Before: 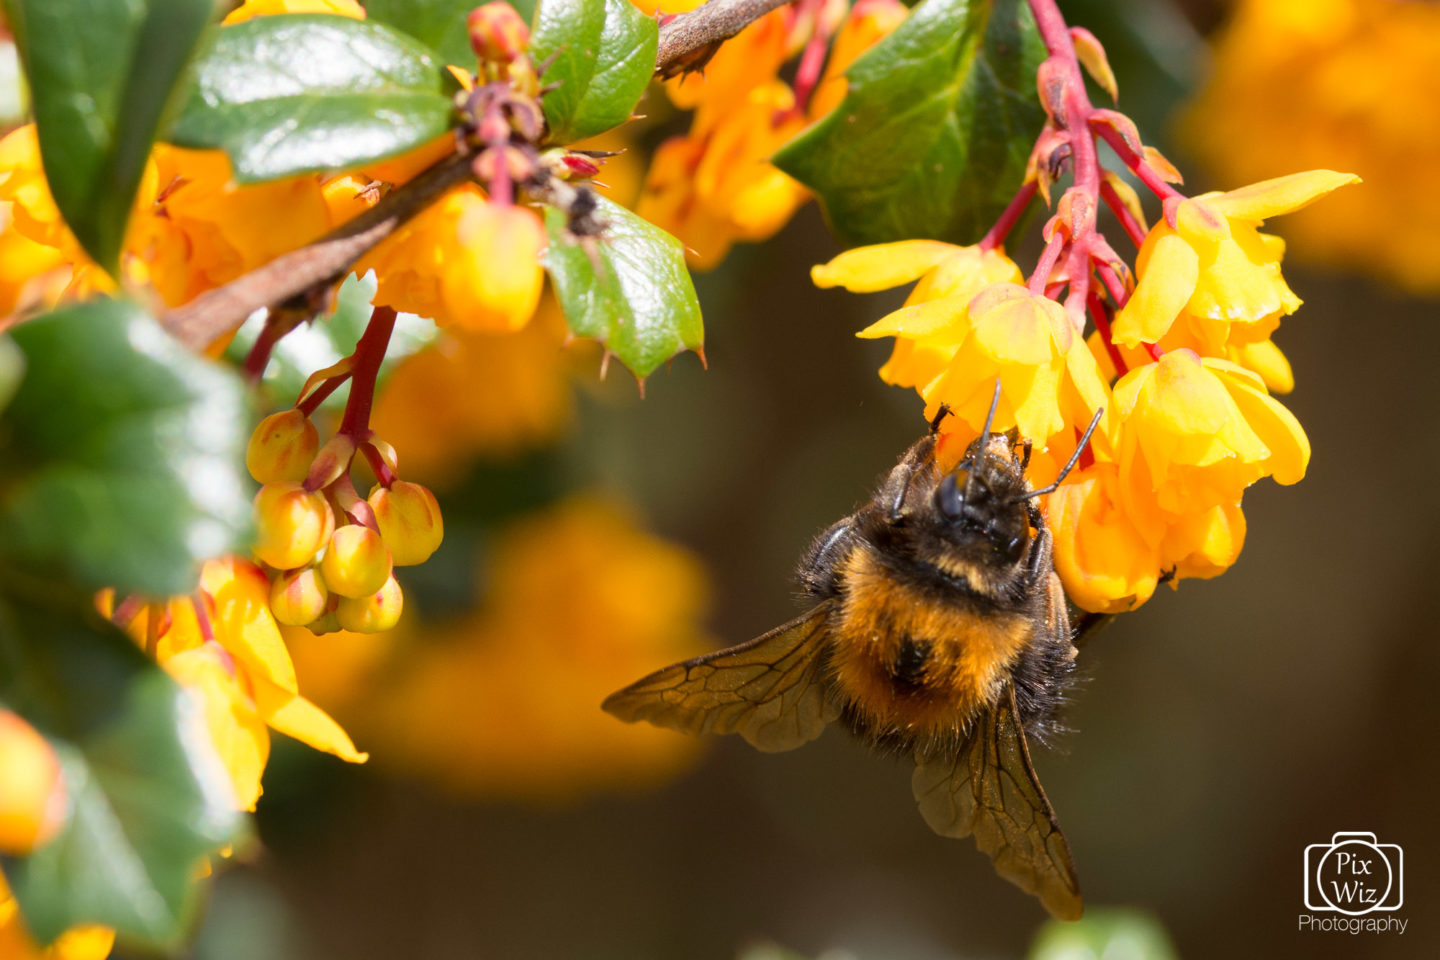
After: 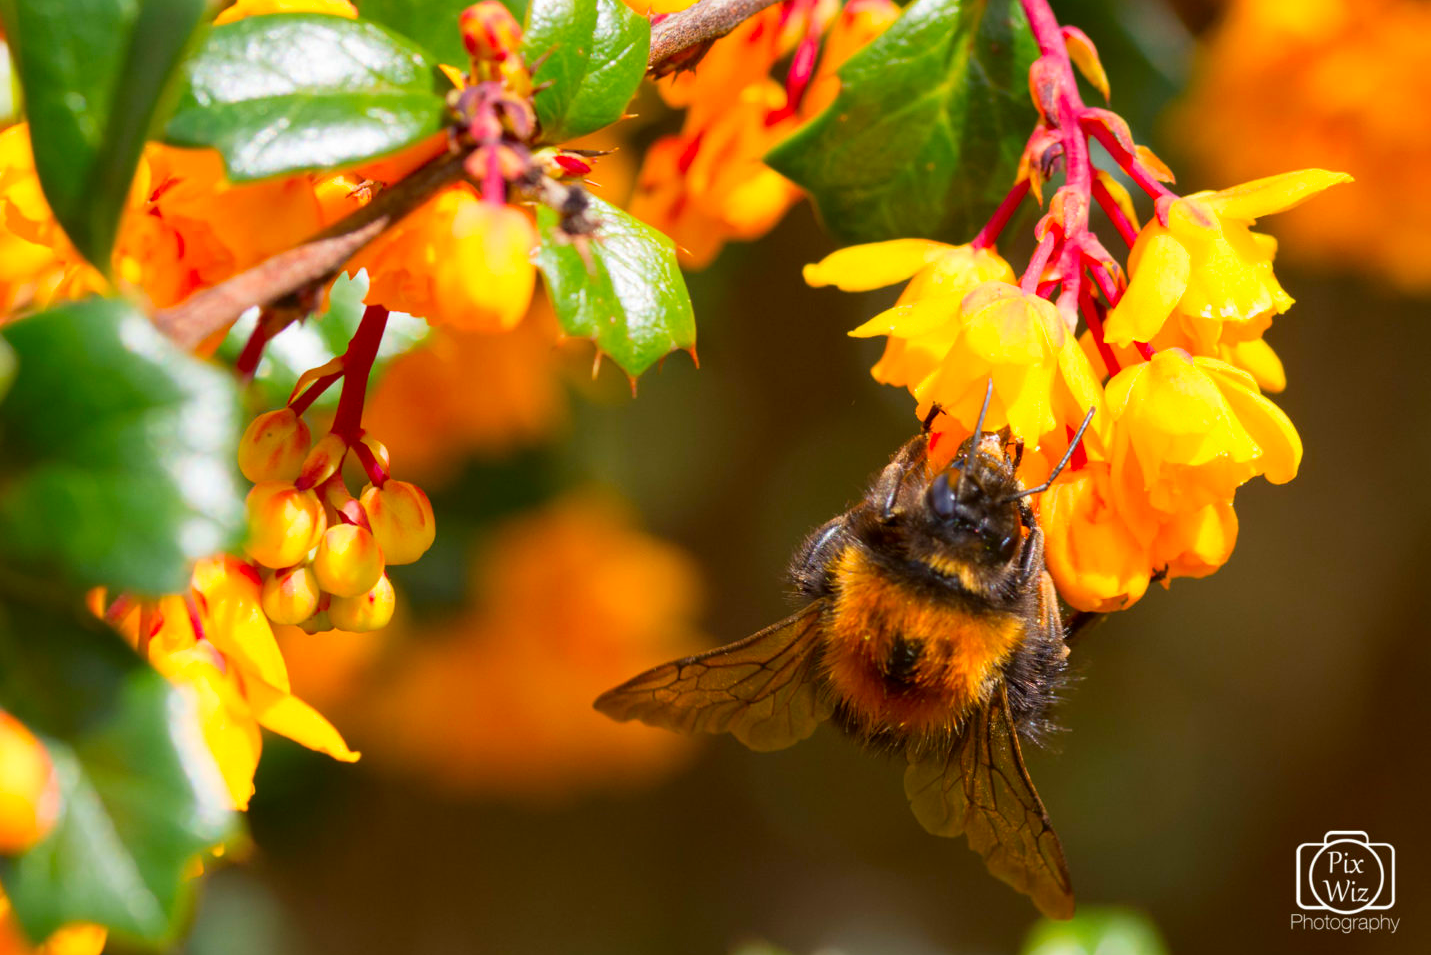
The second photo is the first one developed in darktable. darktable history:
crop and rotate: left 0.614%, top 0.179%, bottom 0.309%
contrast brightness saturation: saturation 0.5
